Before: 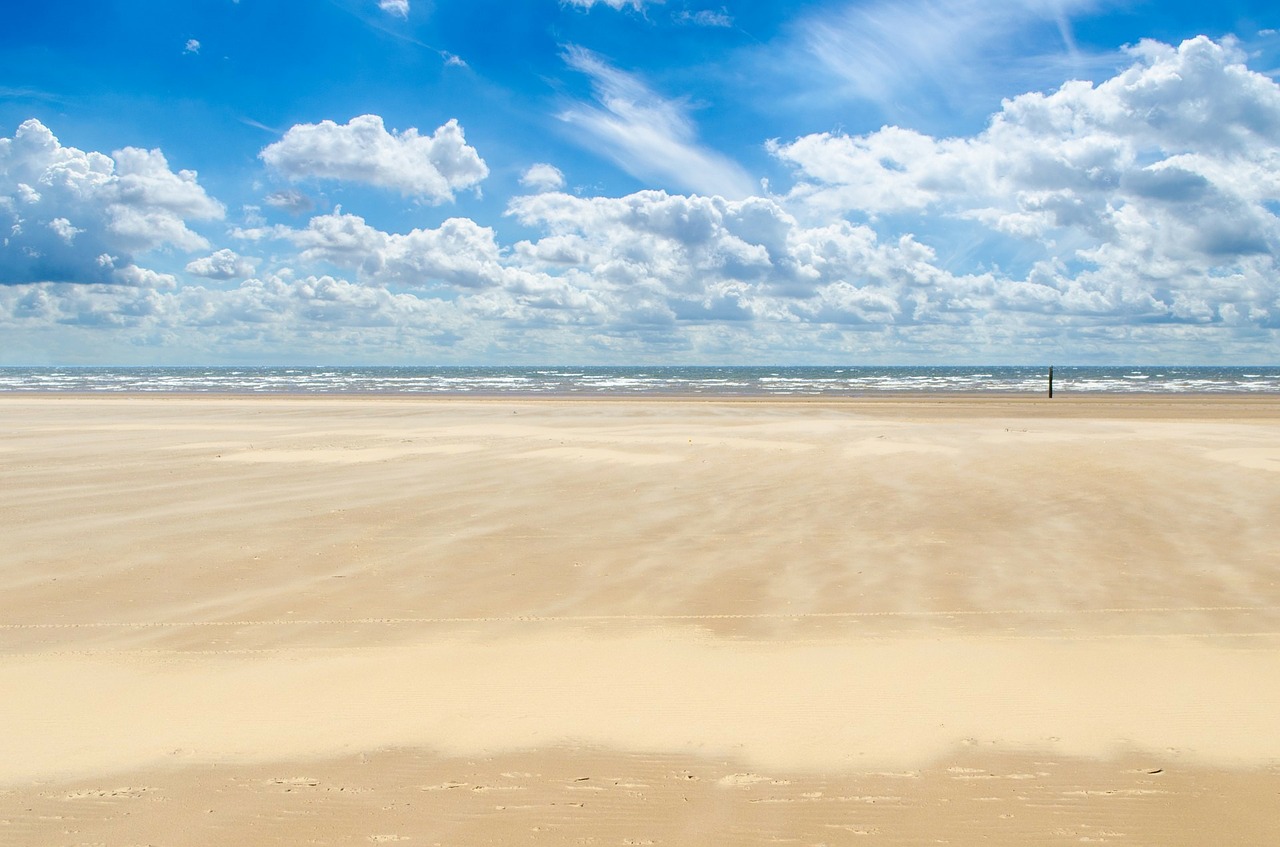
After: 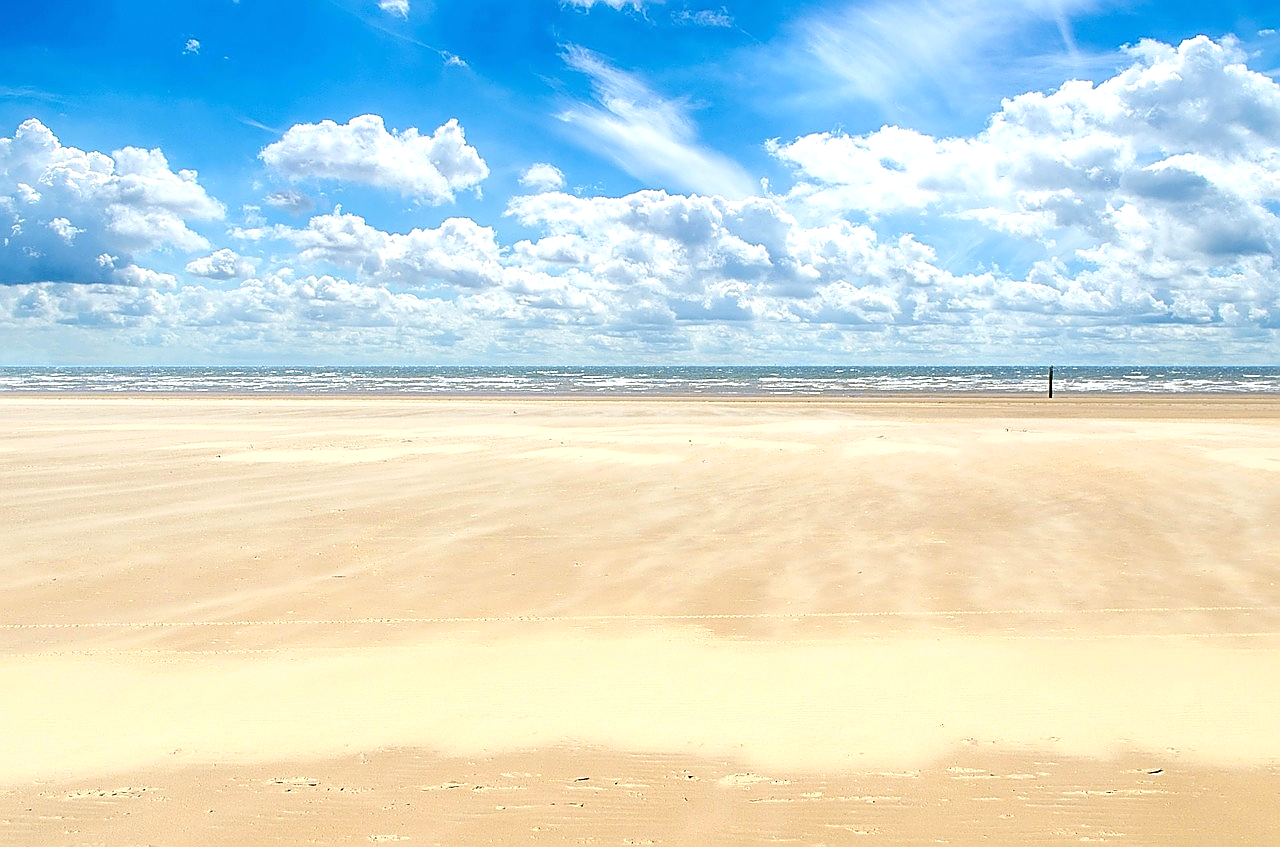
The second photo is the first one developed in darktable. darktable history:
sharpen: radius 1.4, amount 1.25, threshold 0.7
exposure: black level correction 0, exposure 0.4 EV, compensate exposure bias true, compensate highlight preservation false
